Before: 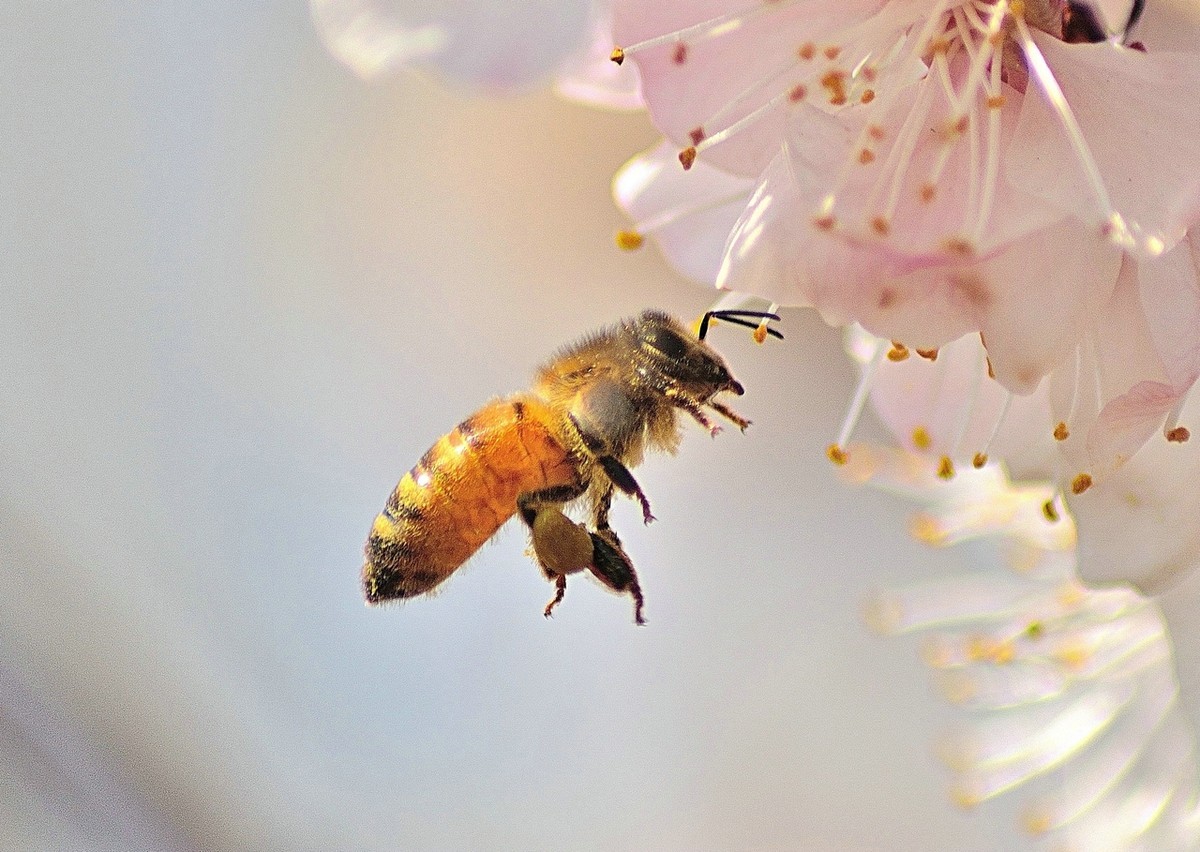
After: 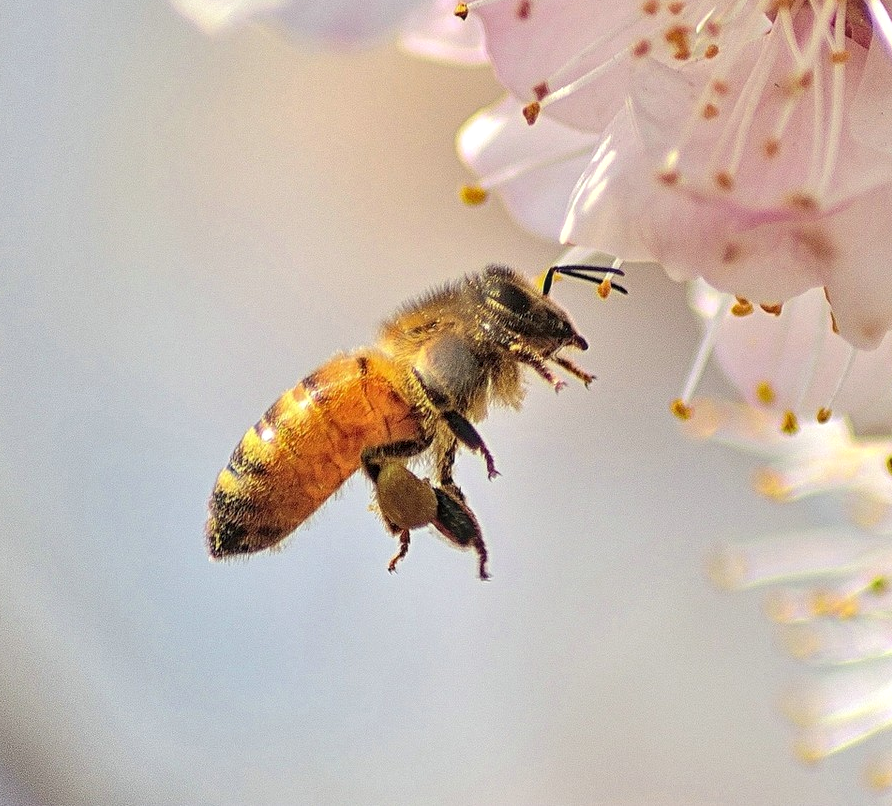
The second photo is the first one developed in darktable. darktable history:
crop and rotate: left 13.043%, top 5.396%, right 12.599%
local contrast: on, module defaults
